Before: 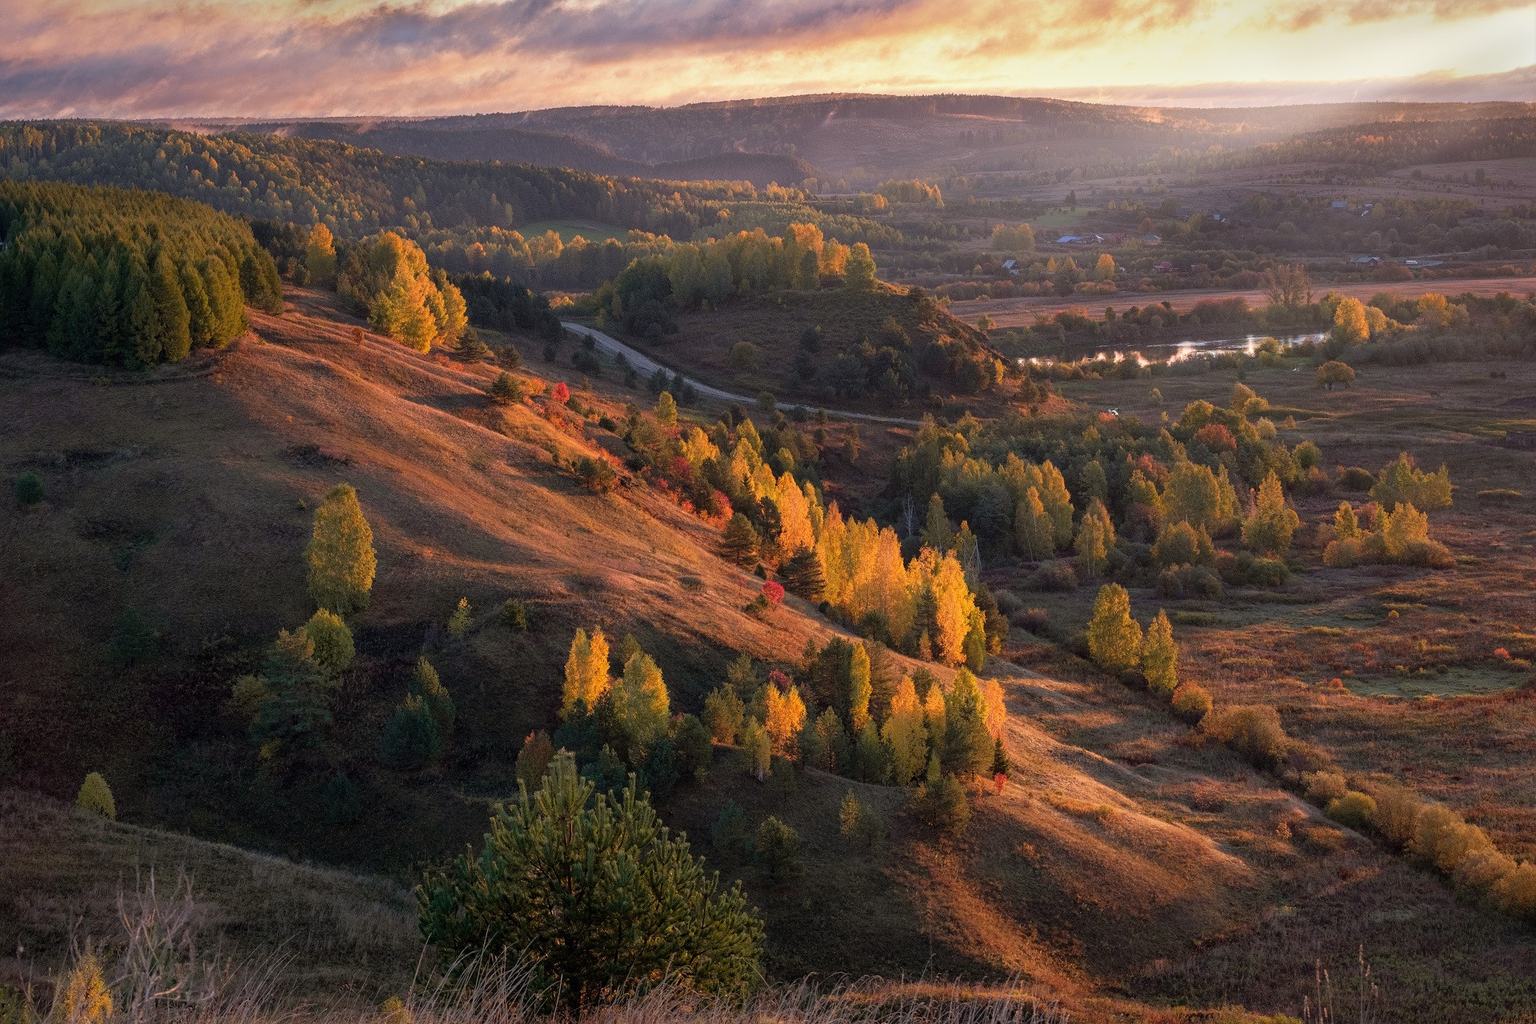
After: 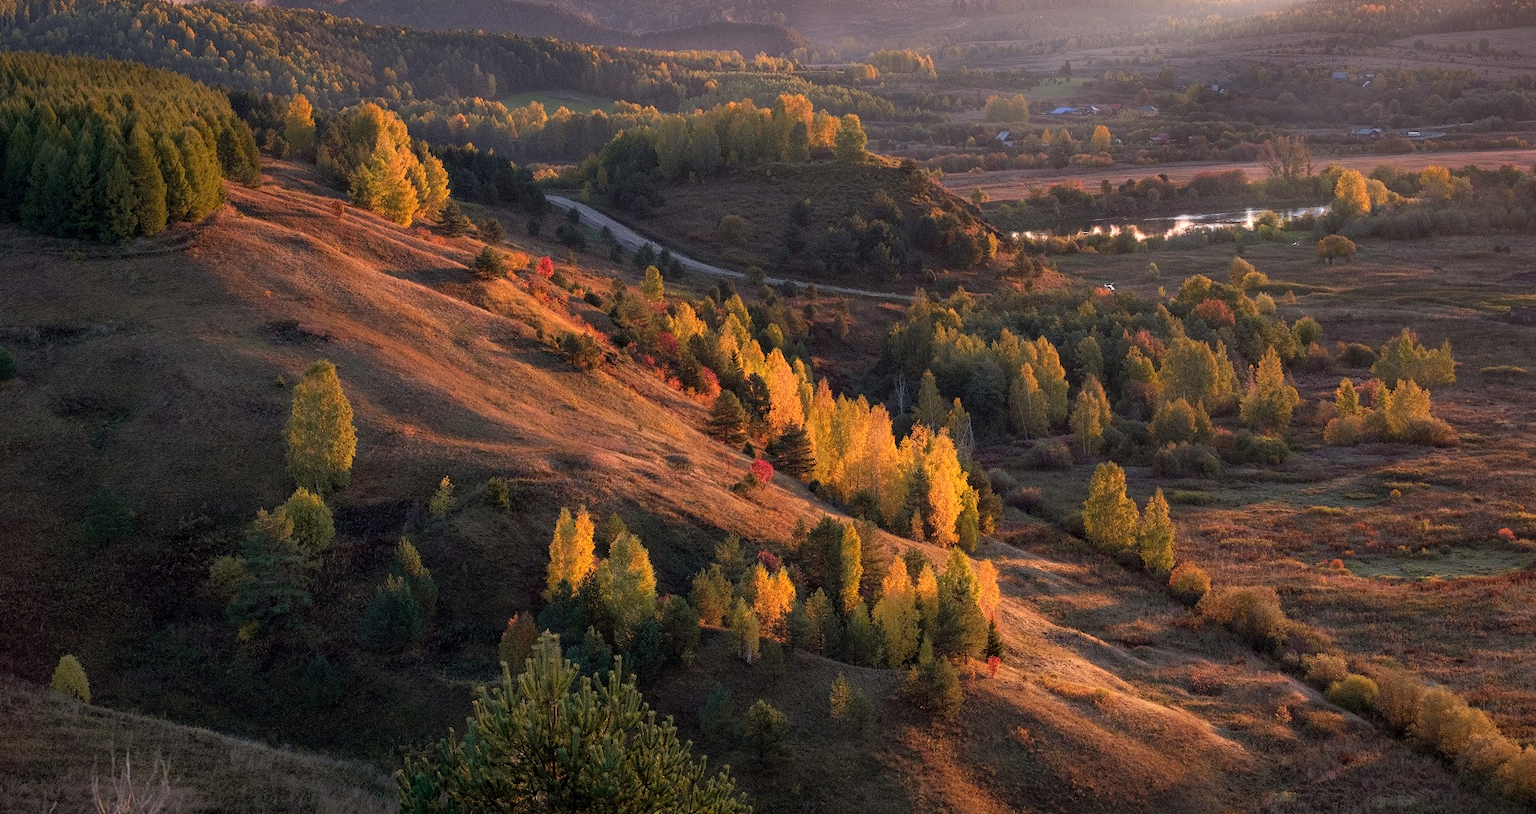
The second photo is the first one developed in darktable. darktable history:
crop and rotate: left 1.814%, top 12.818%, right 0.25%, bottom 9.225%
contrast equalizer: octaves 7, y [[0.6 ×6], [0.55 ×6], [0 ×6], [0 ×6], [0 ×6]], mix 0.2
